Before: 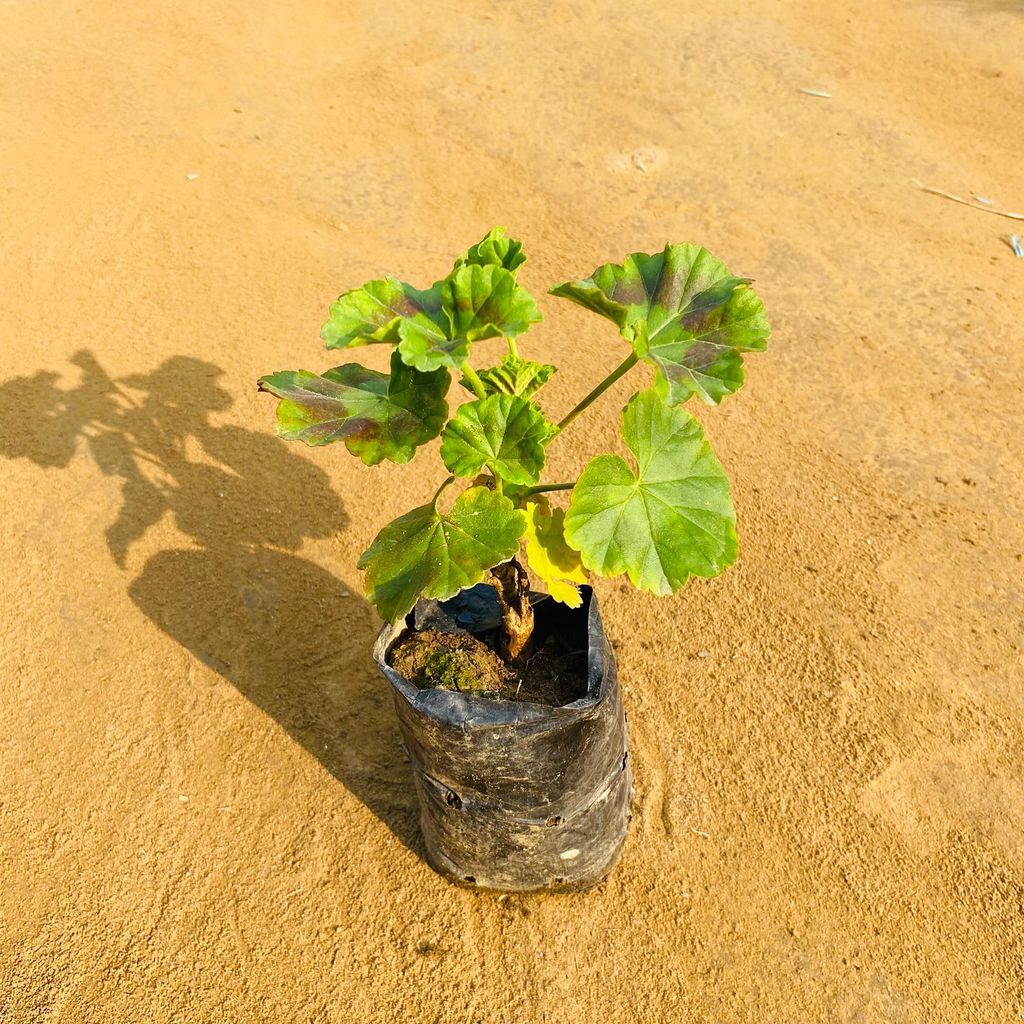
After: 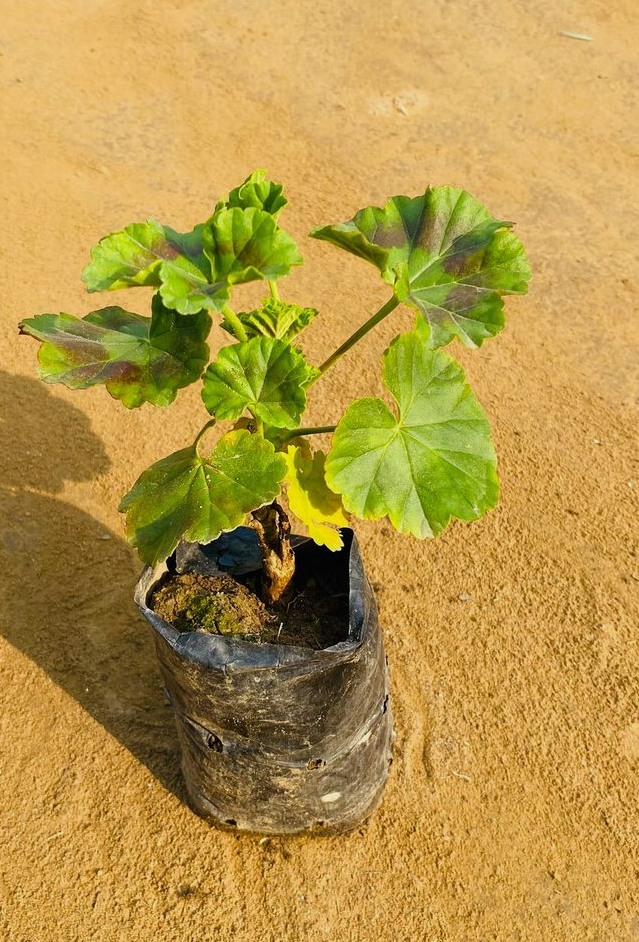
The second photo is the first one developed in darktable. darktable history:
exposure: exposure -0.209 EV, compensate exposure bias true, compensate highlight preservation false
crop and rotate: left 23.357%, top 5.636%, right 14.166%, bottom 2.335%
